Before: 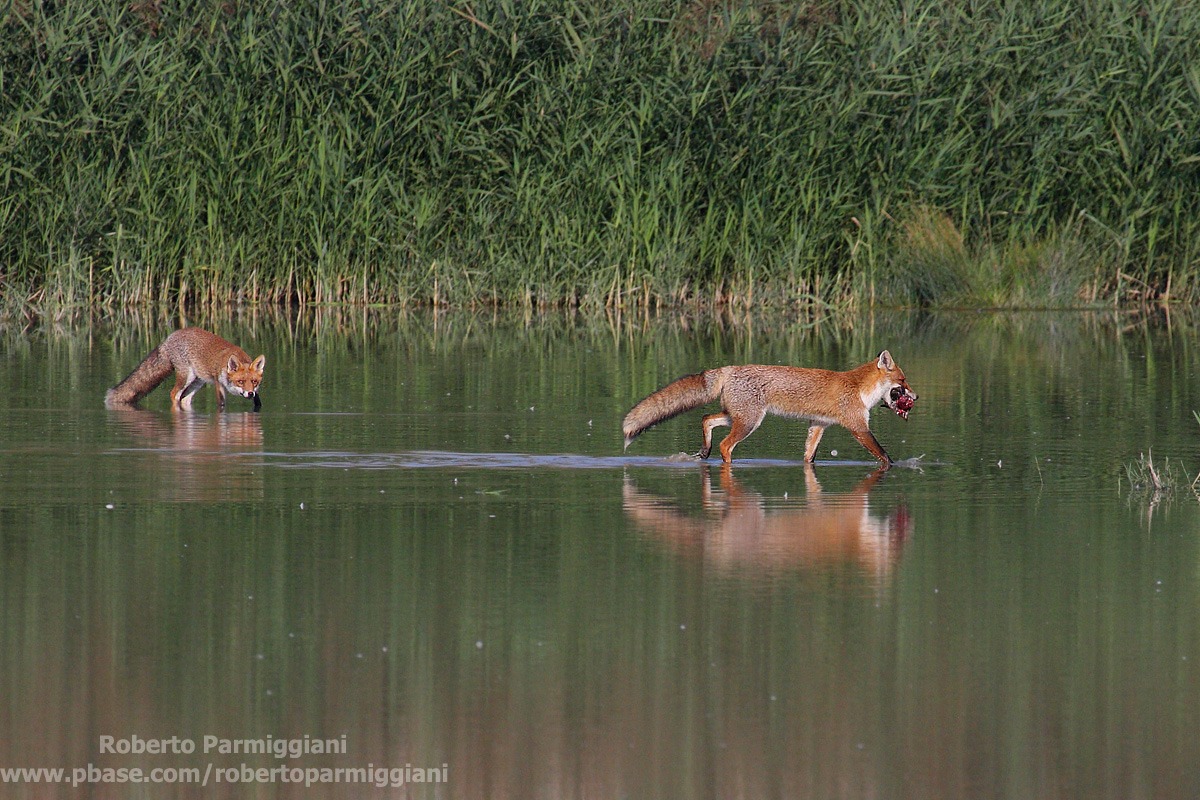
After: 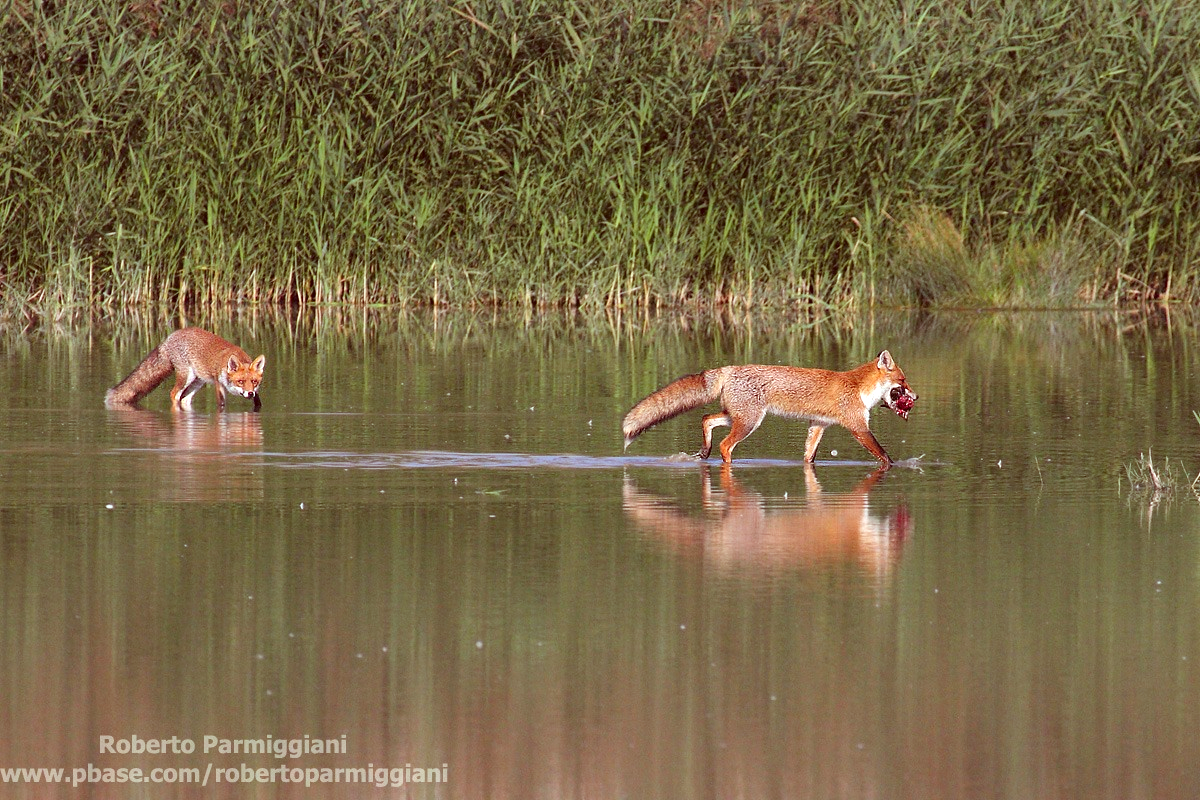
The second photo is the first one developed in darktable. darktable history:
exposure: black level correction 0, exposure 0.699 EV, compensate exposure bias true, compensate highlight preservation false
color correction: highlights a* -6.98, highlights b* -0.152, shadows a* 20.69, shadows b* 12.2
